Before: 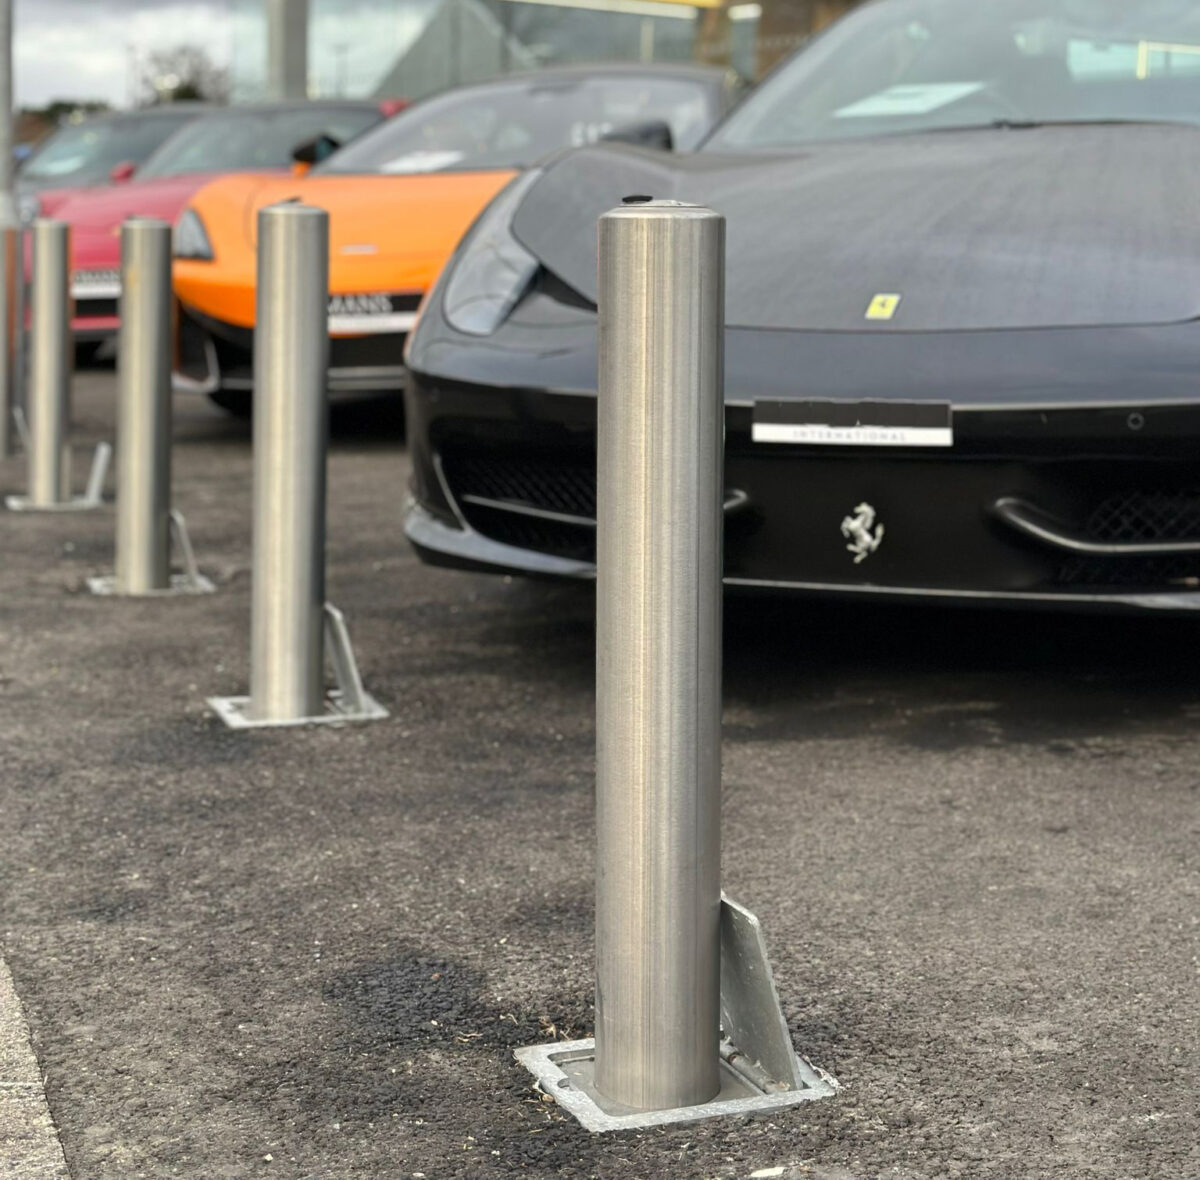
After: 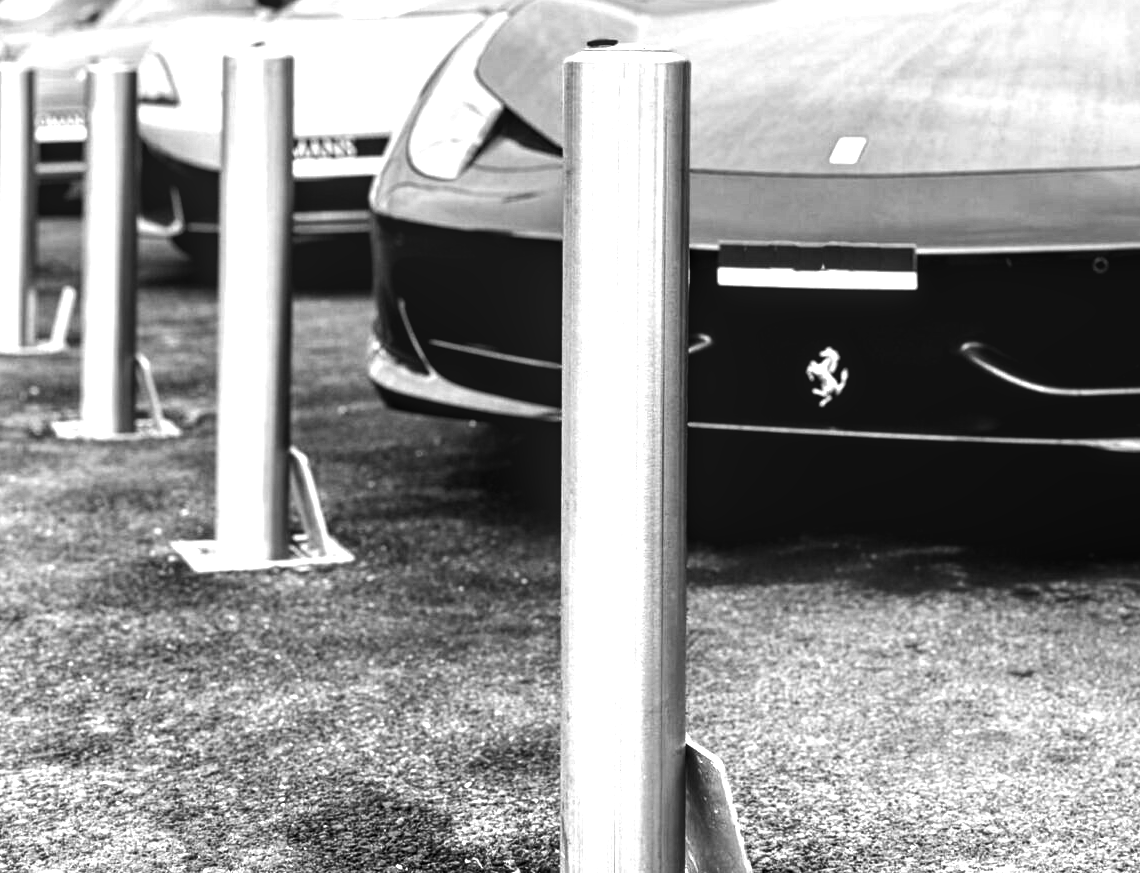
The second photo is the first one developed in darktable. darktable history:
crop and rotate: left 2.991%, top 13.302%, right 1.981%, bottom 12.636%
monochrome: on, module defaults
color correction: highlights a* -2.24, highlights b* -18.1
tone equalizer: -8 EV -1.08 EV, -7 EV -1.01 EV, -6 EV -0.867 EV, -5 EV -0.578 EV, -3 EV 0.578 EV, -2 EV 0.867 EV, -1 EV 1.01 EV, +0 EV 1.08 EV, edges refinement/feathering 500, mask exposure compensation -1.57 EV, preserve details no
white balance: red 1.004, blue 1.096
local contrast: on, module defaults
color balance rgb: shadows lift › chroma 2.79%, shadows lift › hue 190.66°, power › hue 171.85°, highlights gain › chroma 2.16%, highlights gain › hue 75.26°, global offset › luminance -0.51%, perceptual saturation grading › highlights -33.8%, perceptual saturation grading › mid-tones 14.98%, perceptual saturation grading › shadows 48.43%, perceptual brilliance grading › highlights 15.68%, perceptual brilliance grading › mid-tones 6.62%, perceptual brilliance grading › shadows -14.98%, global vibrance 11.32%, contrast 5.05%
